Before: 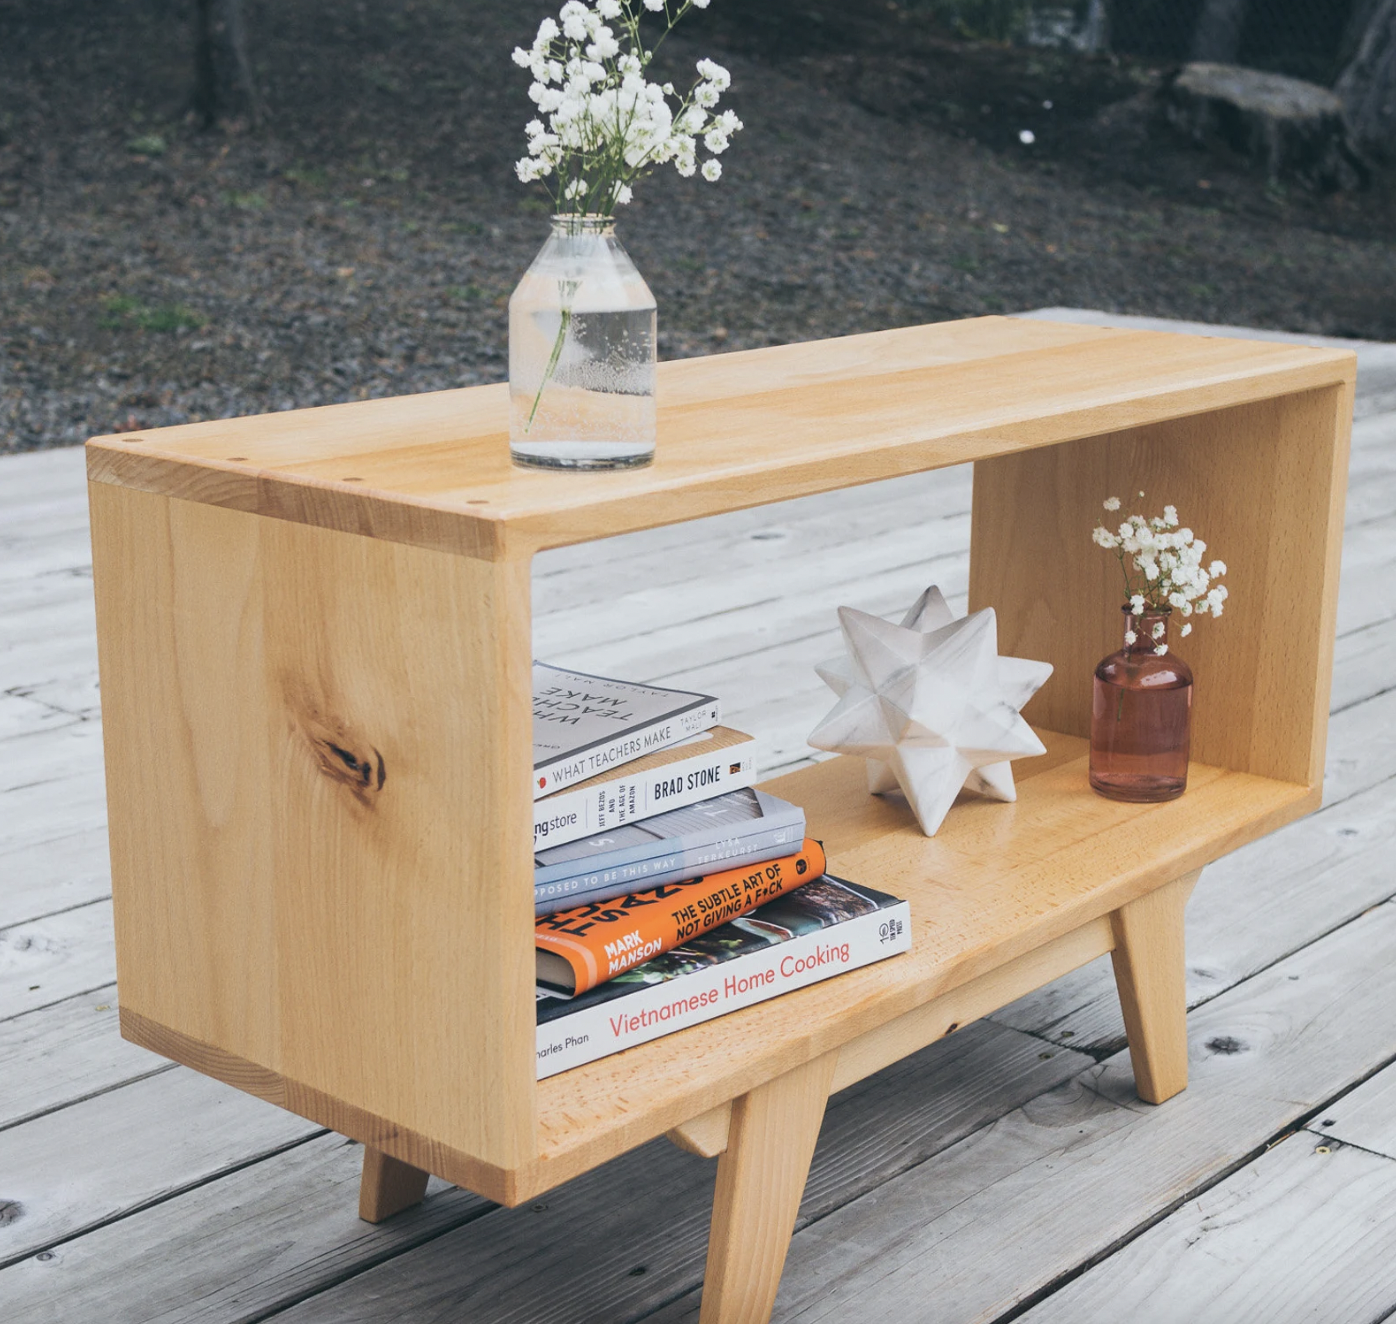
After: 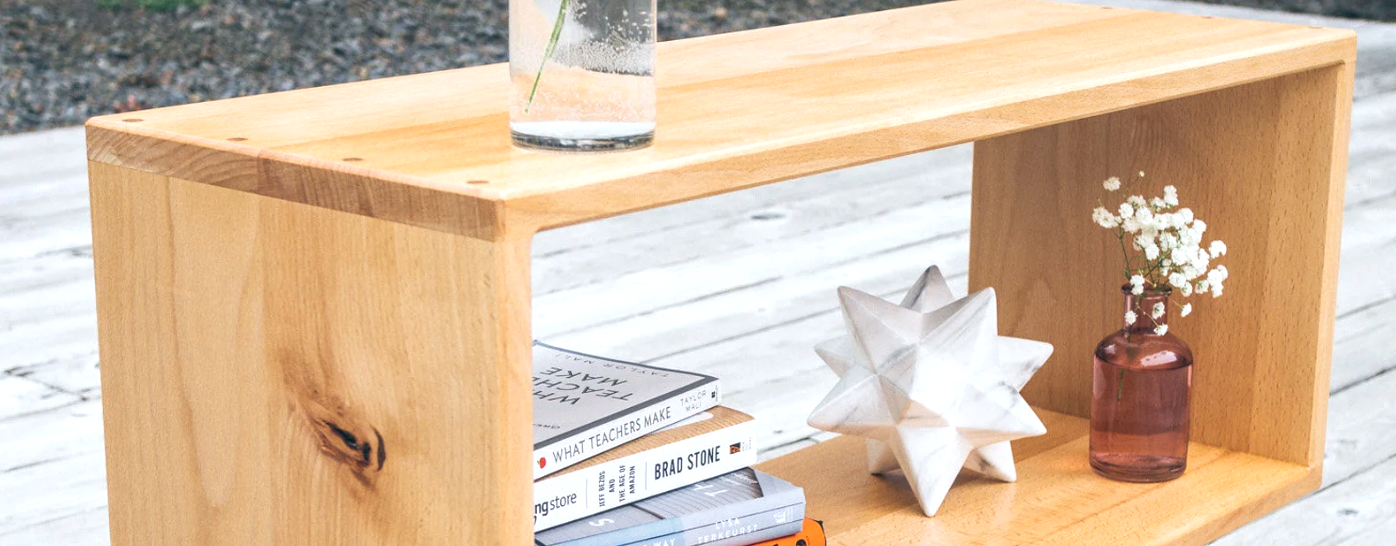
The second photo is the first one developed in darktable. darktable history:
exposure: black level correction 0.001, exposure 0.499 EV, compensate exposure bias true, compensate highlight preservation false
crop and rotate: top 24.224%, bottom 34.477%
local contrast: on, module defaults
